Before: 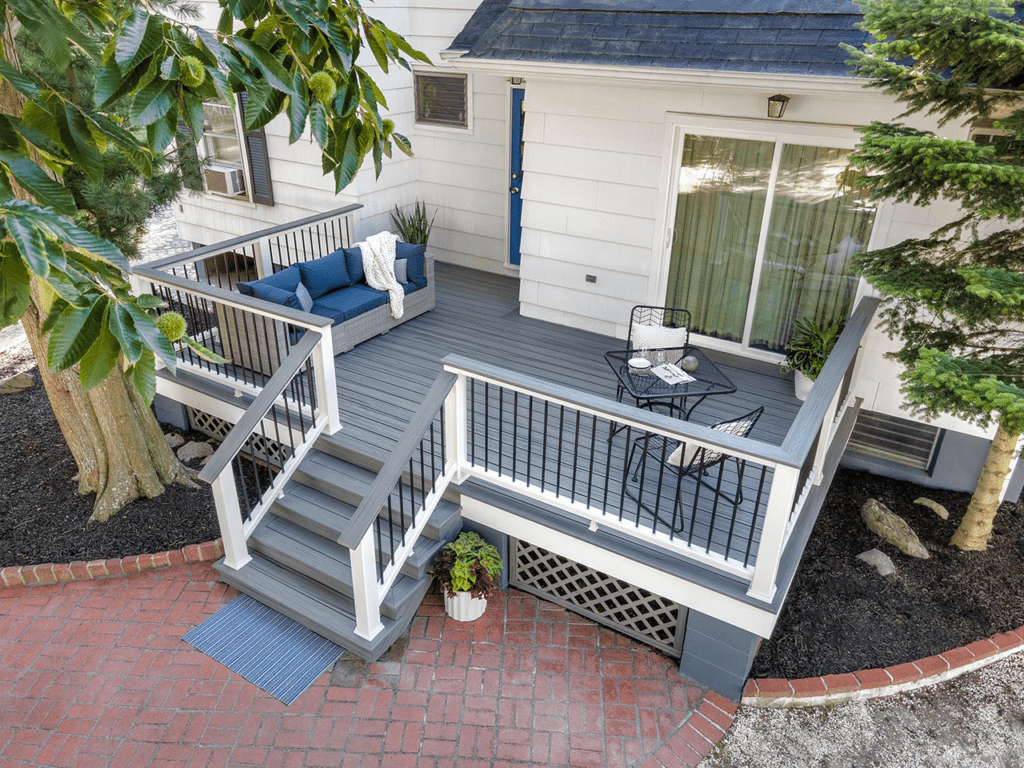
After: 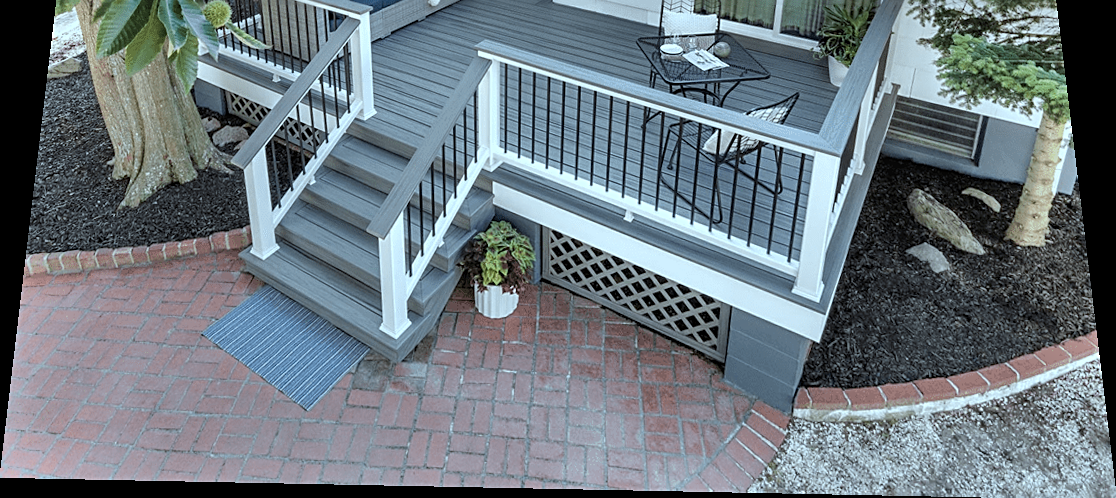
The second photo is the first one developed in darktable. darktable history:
exposure: exposure -0.064 EV, compensate highlight preservation false
rotate and perspective: rotation 0.128°, lens shift (vertical) -0.181, lens shift (horizontal) -0.044, shear 0.001, automatic cropping off
crop and rotate: top 36.435%
sharpen: on, module defaults
color correction: highlights a* -12.64, highlights b* -18.1, saturation 0.7
shadows and highlights: soften with gaussian
color zones: curves: ch1 [(0, 0.523) (0.143, 0.545) (0.286, 0.52) (0.429, 0.506) (0.571, 0.503) (0.714, 0.503) (0.857, 0.508) (1, 0.523)]
